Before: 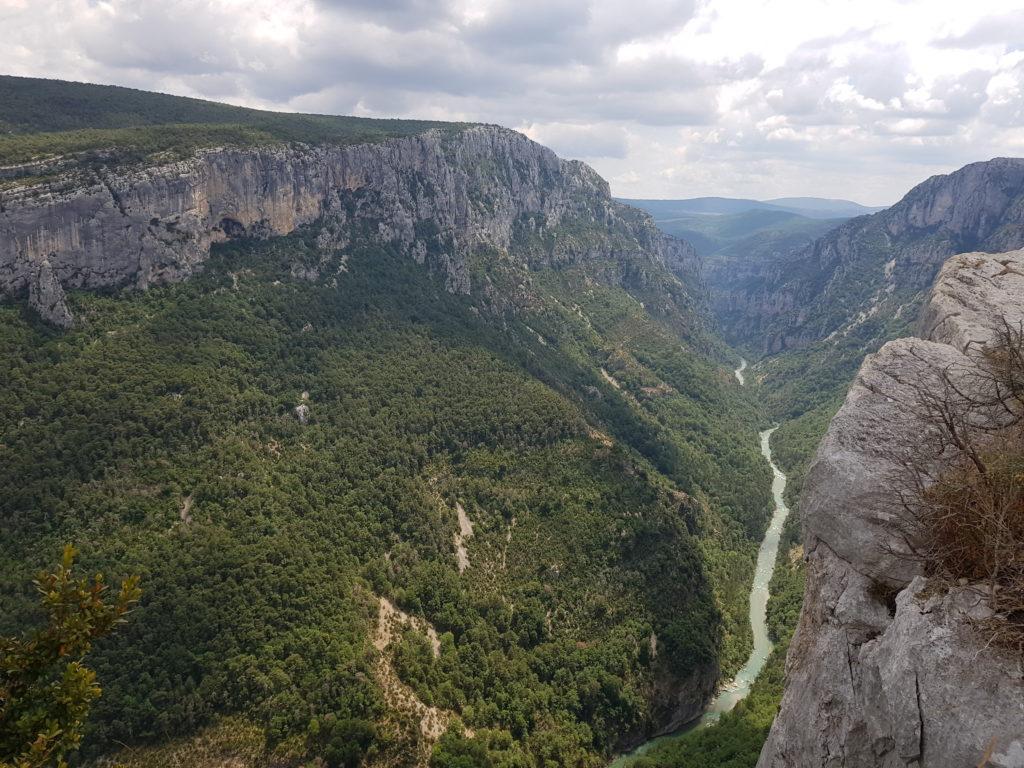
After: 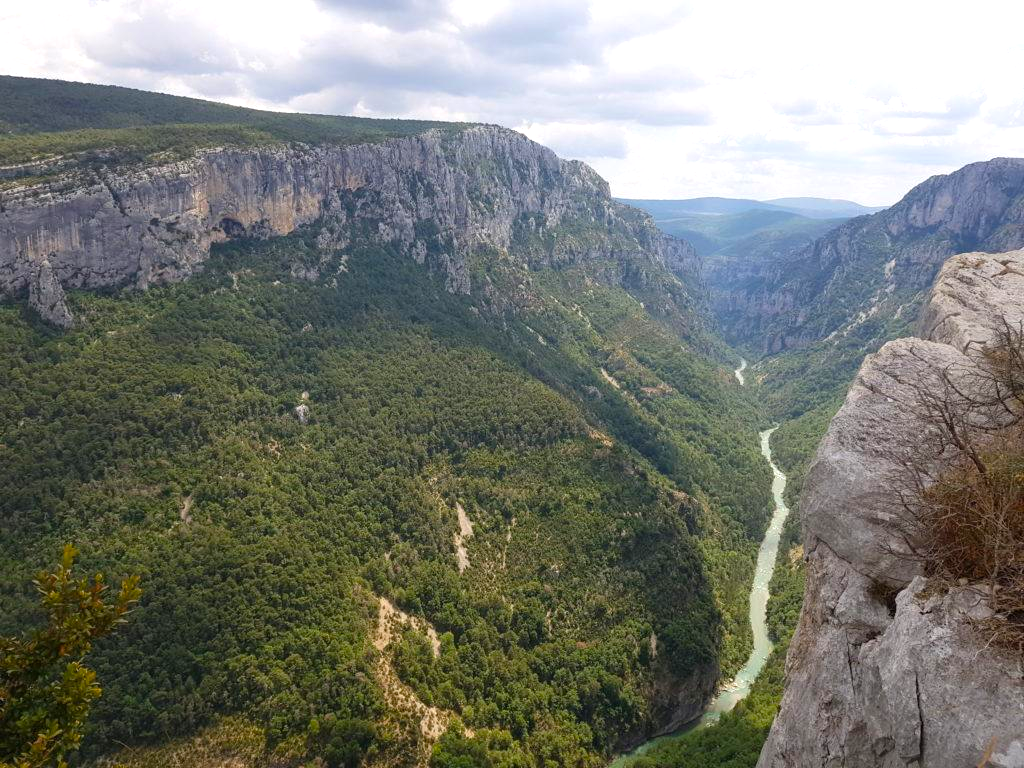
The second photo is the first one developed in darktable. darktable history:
color balance rgb: linear chroma grading › global chroma 10%, perceptual saturation grading › global saturation 5%, perceptual brilliance grading › global brilliance 4%, global vibrance 7%, saturation formula JzAzBz (2021)
exposure: exposure 0.376 EV, compensate highlight preservation false
